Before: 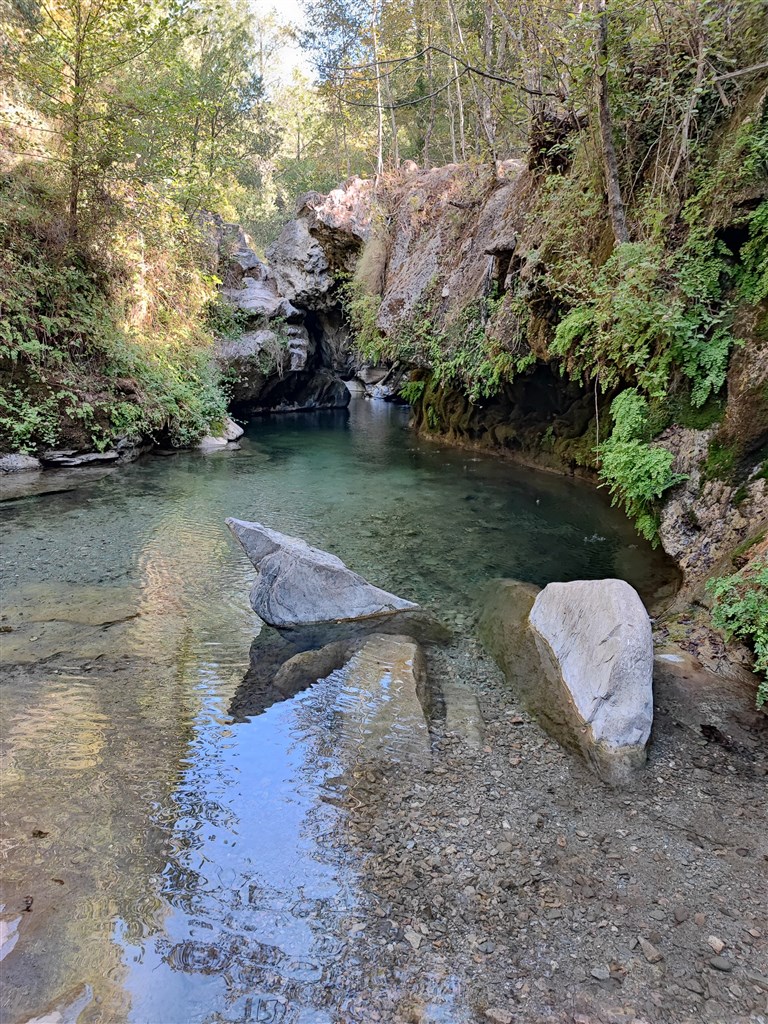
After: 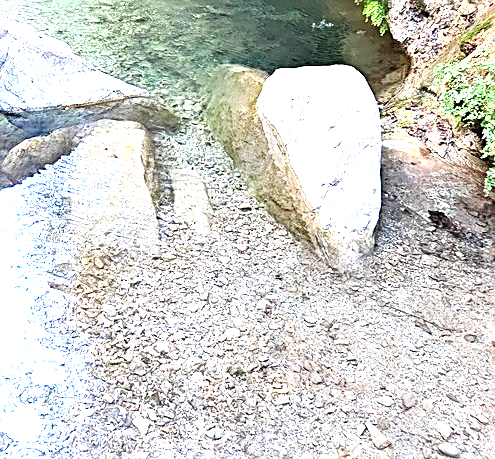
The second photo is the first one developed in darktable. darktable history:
crop and rotate: left 35.509%, top 50.238%, bottom 4.934%
exposure: black level correction 0, exposure 2.327 EV, compensate exposure bias true, compensate highlight preservation false
sharpen: on, module defaults
